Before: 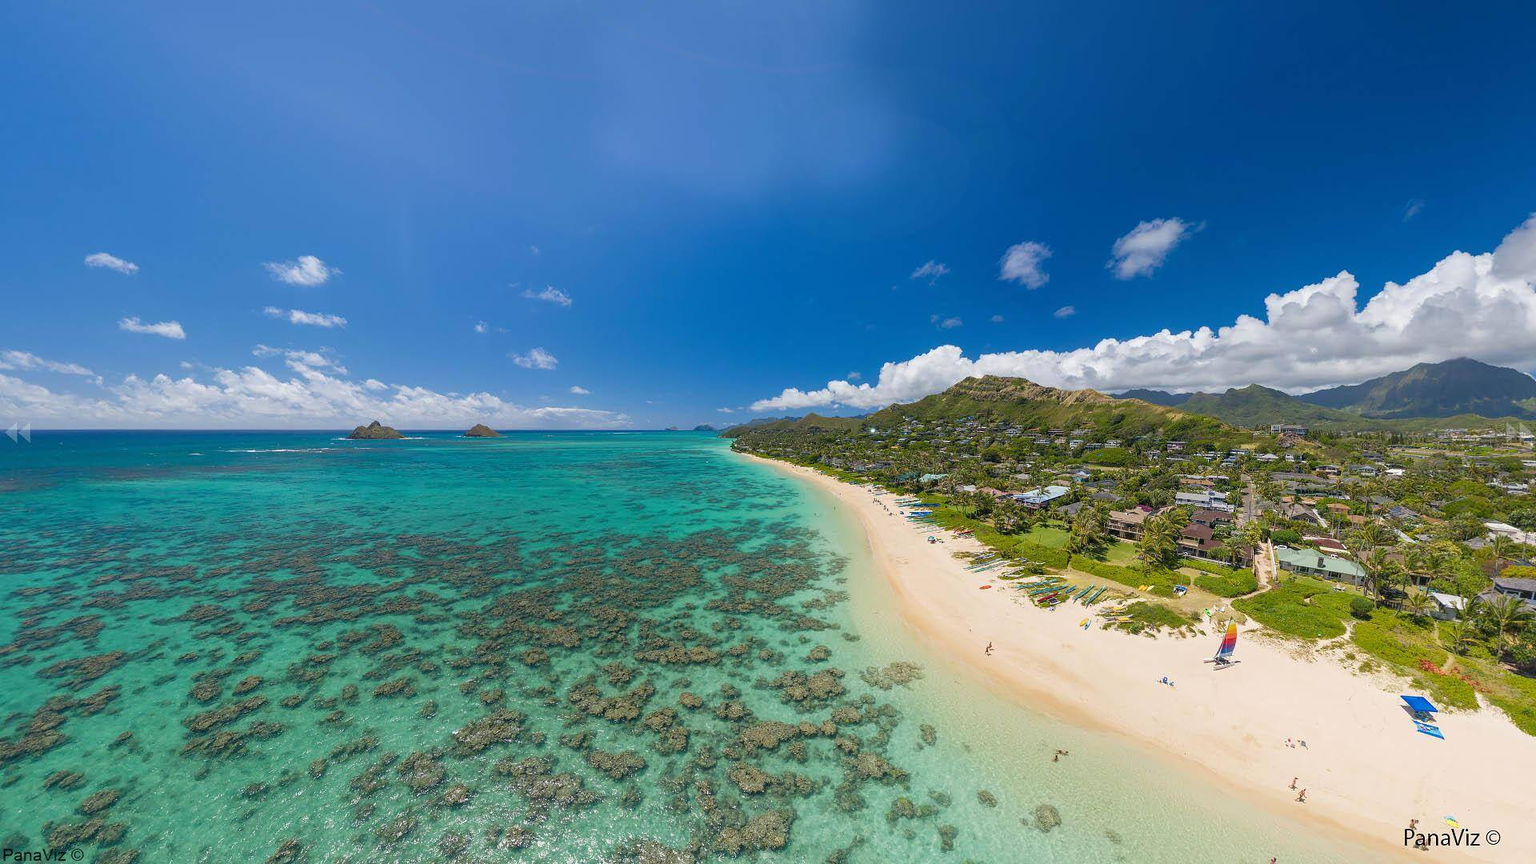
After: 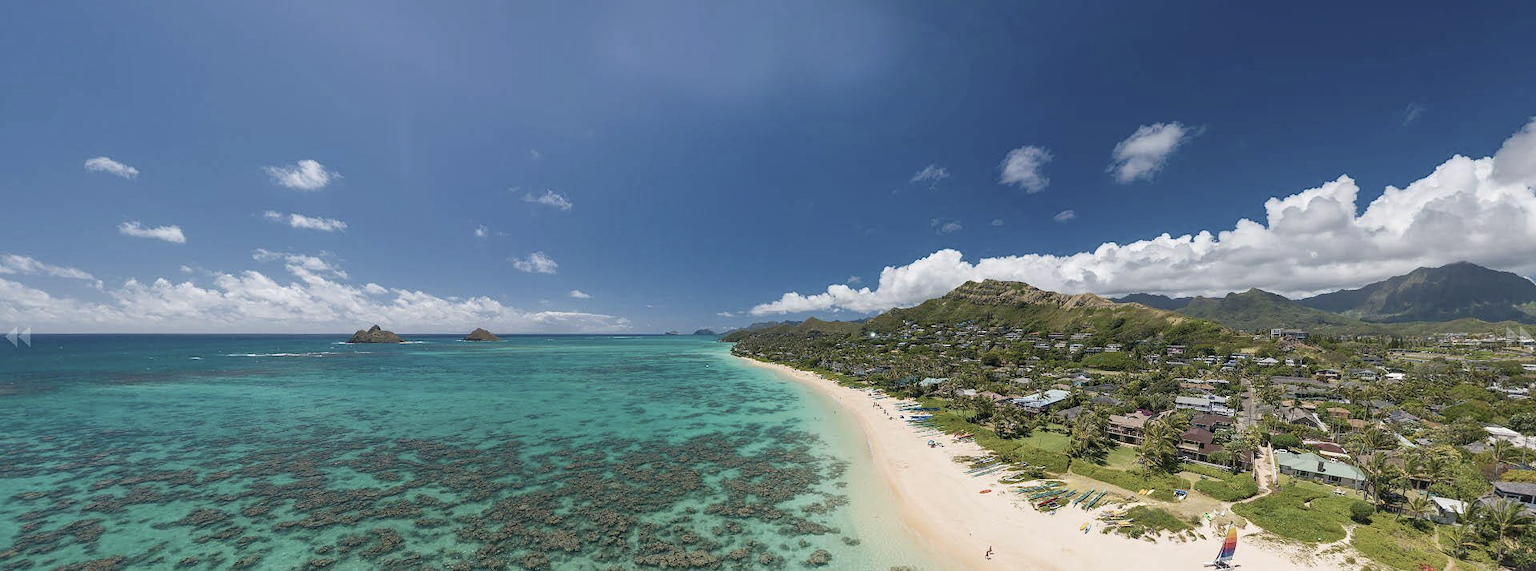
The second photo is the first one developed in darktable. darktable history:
contrast brightness saturation: contrast 0.099, saturation -0.352
crop: top 11.156%, bottom 22.668%
color zones: curves: ch0 [(0.068, 0.464) (0.25, 0.5) (0.48, 0.508) (0.75, 0.536) (0.886, 0.476) (0.967, 0.456)]; ch1 [(0.066, 0.456) (0.25, 0.5) (0.616, 0.508) (0.746, 0.56) (0.934, 0.444)], mix -135.92%
